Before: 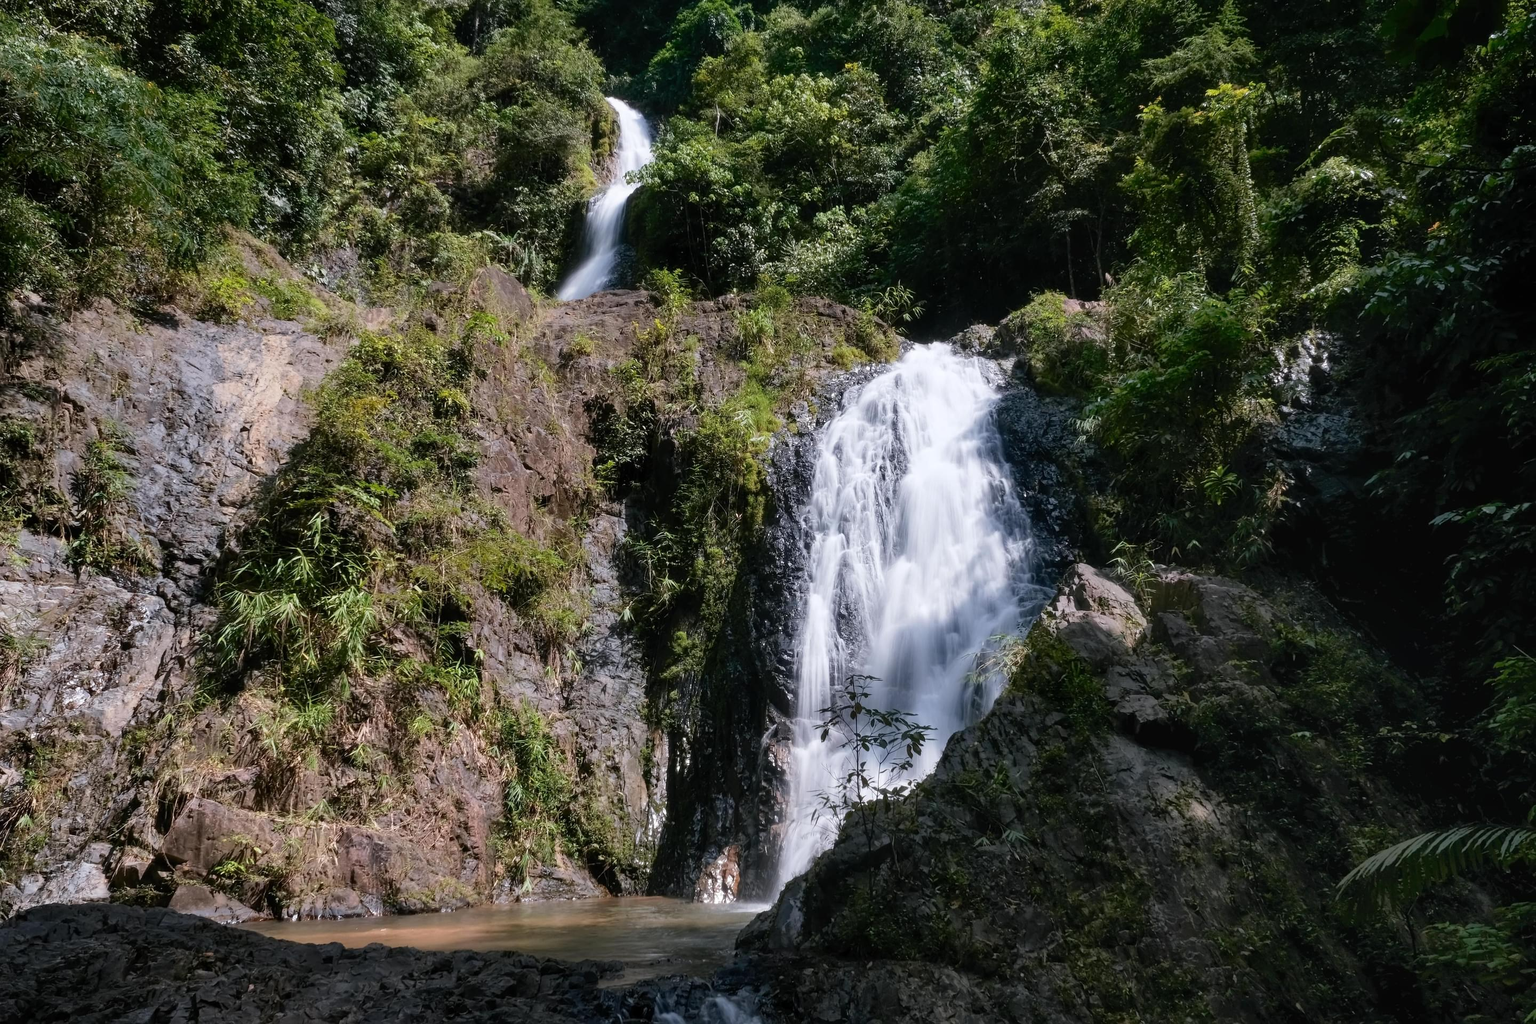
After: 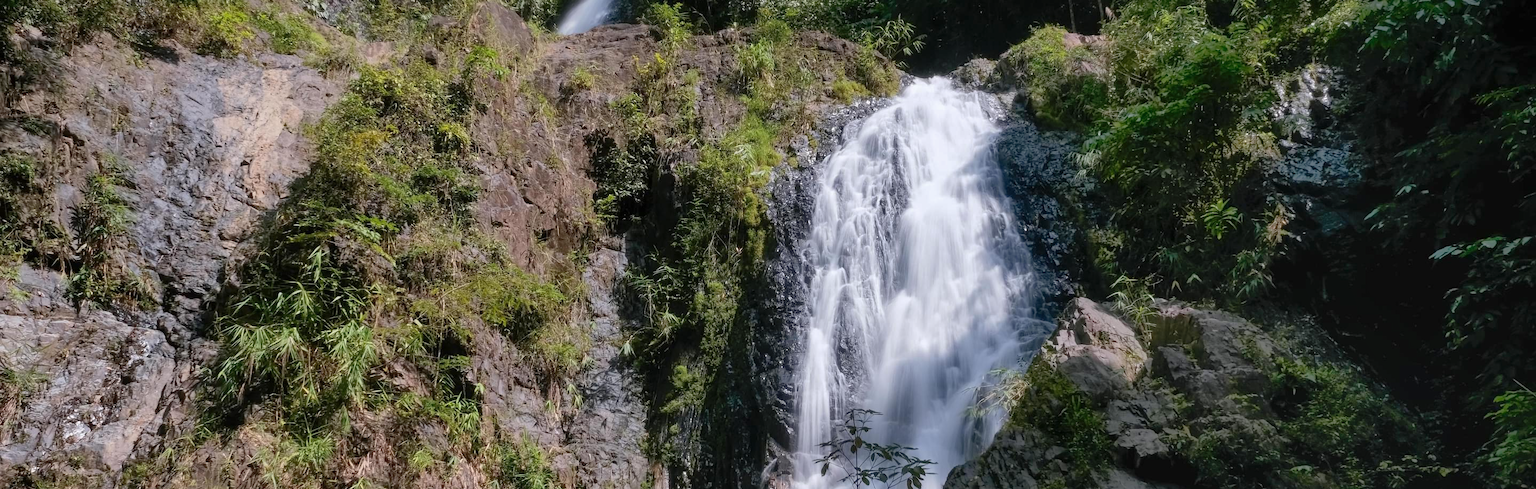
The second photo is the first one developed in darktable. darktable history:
shadows and highlights: on, module defaults
crop and rotate: top 25.998%, bottom 26.196%
